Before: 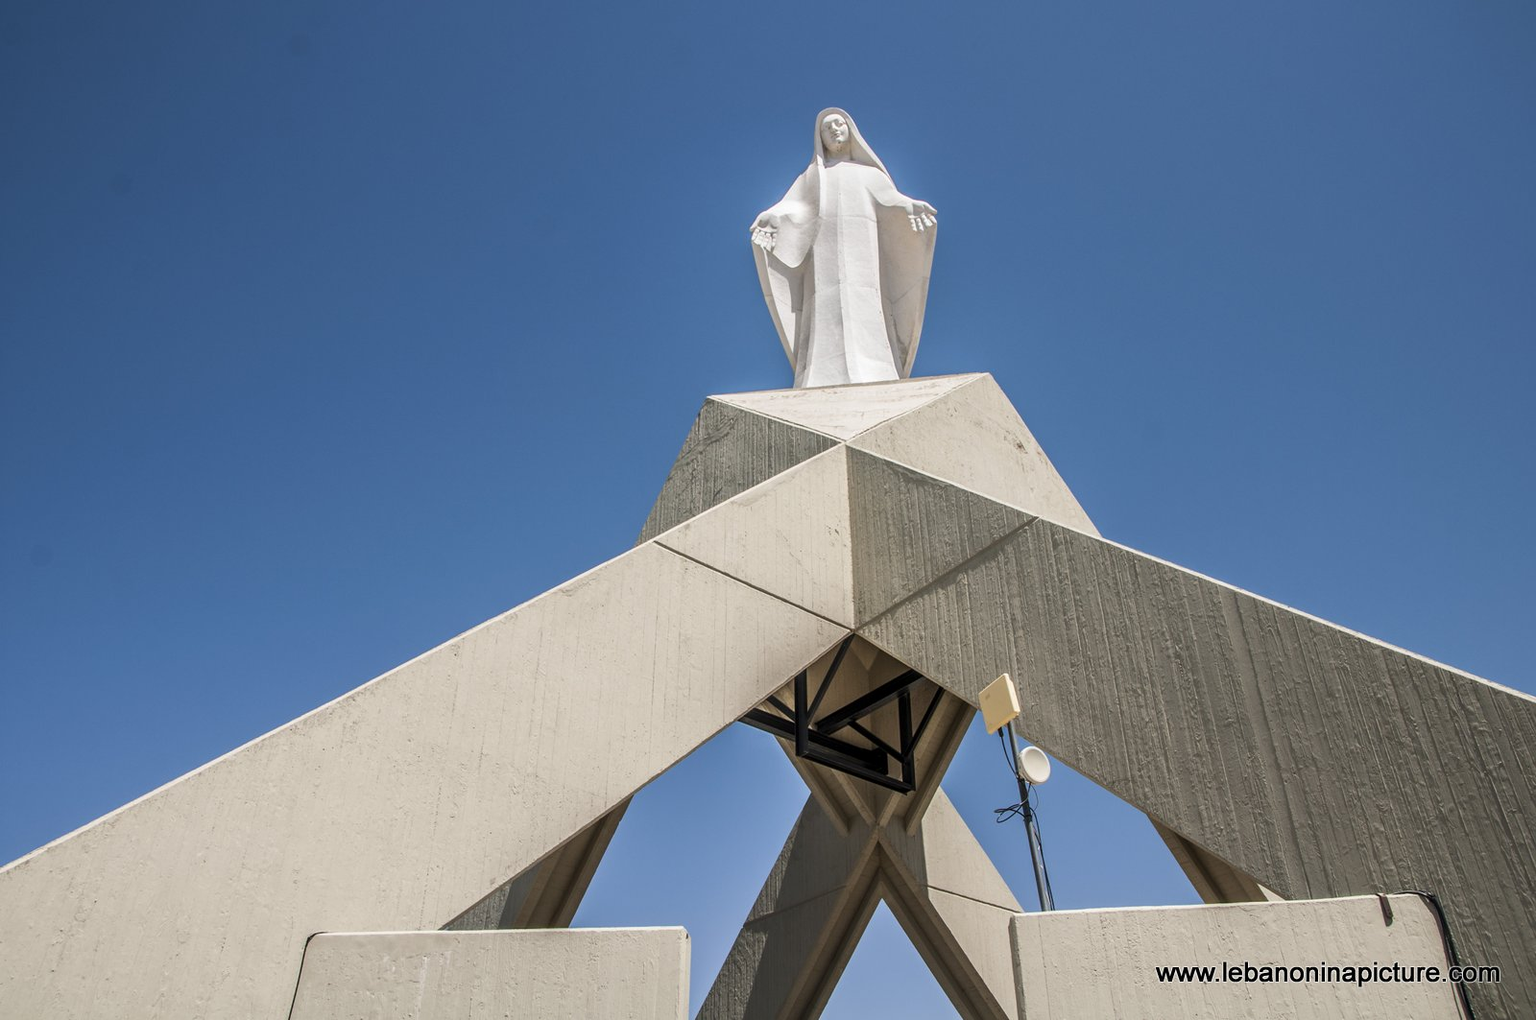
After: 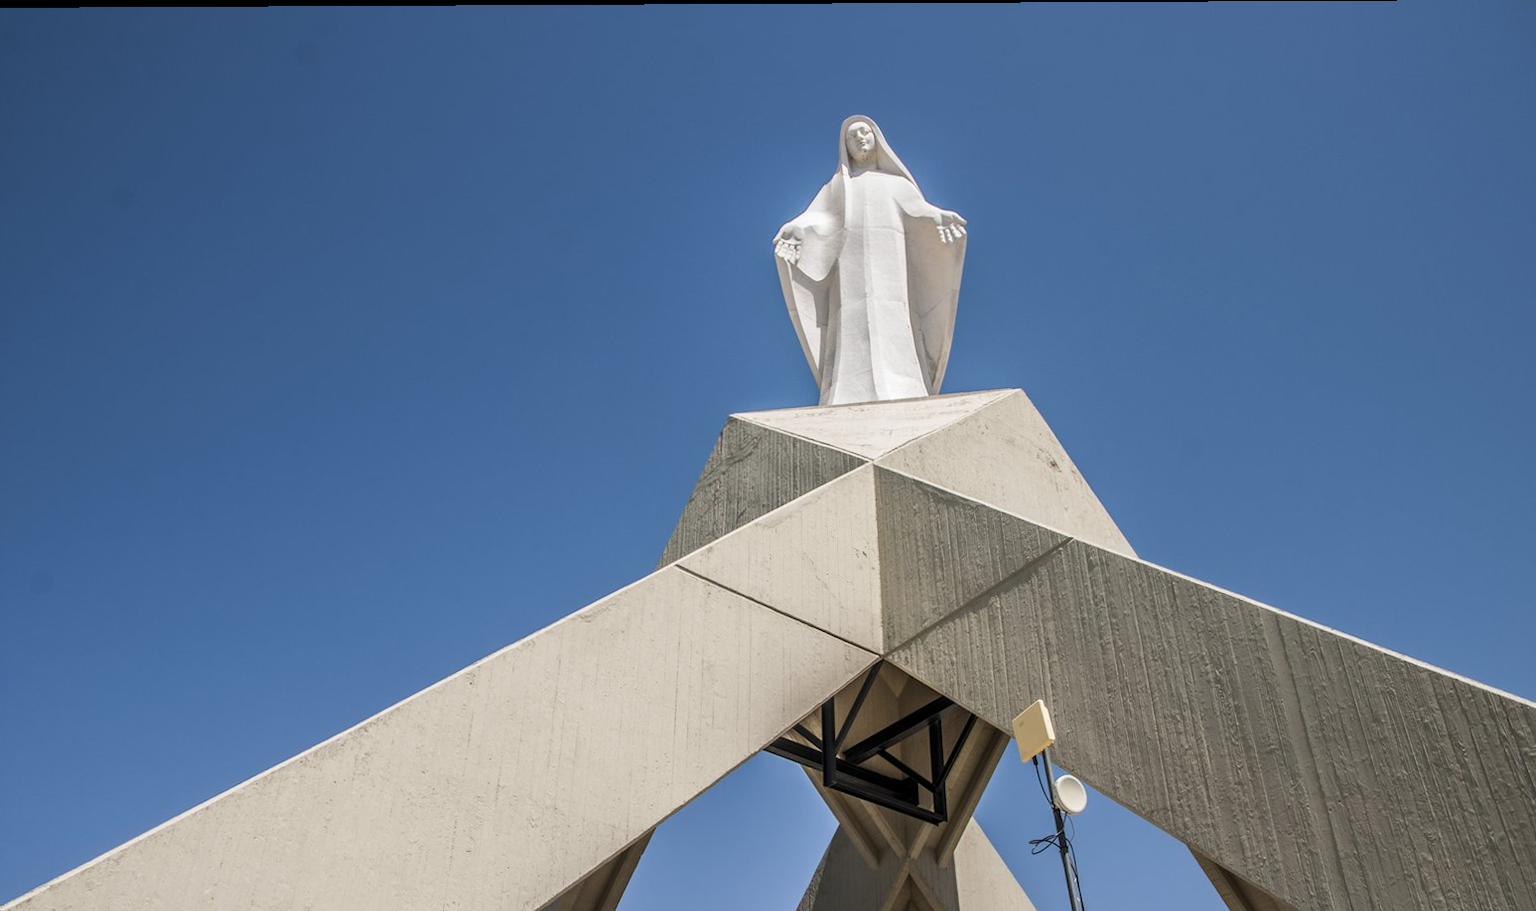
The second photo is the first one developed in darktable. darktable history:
crop and rotate: angle 0.302°, left 0.287%, right 3.346%, bottom 14.267%
